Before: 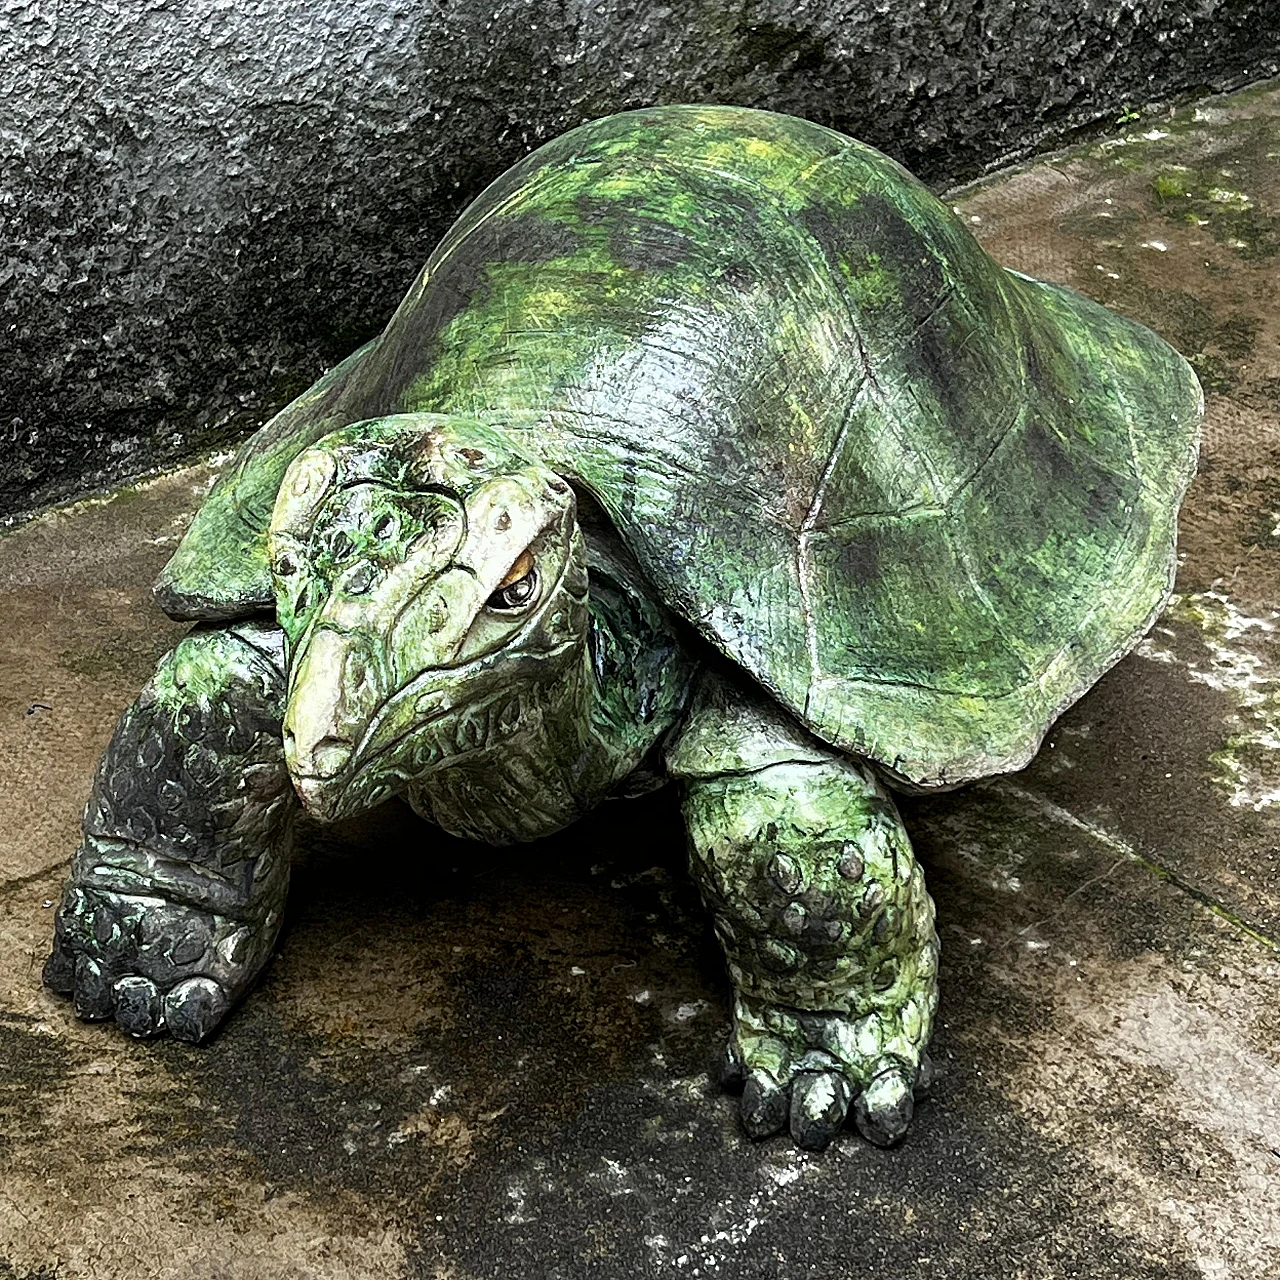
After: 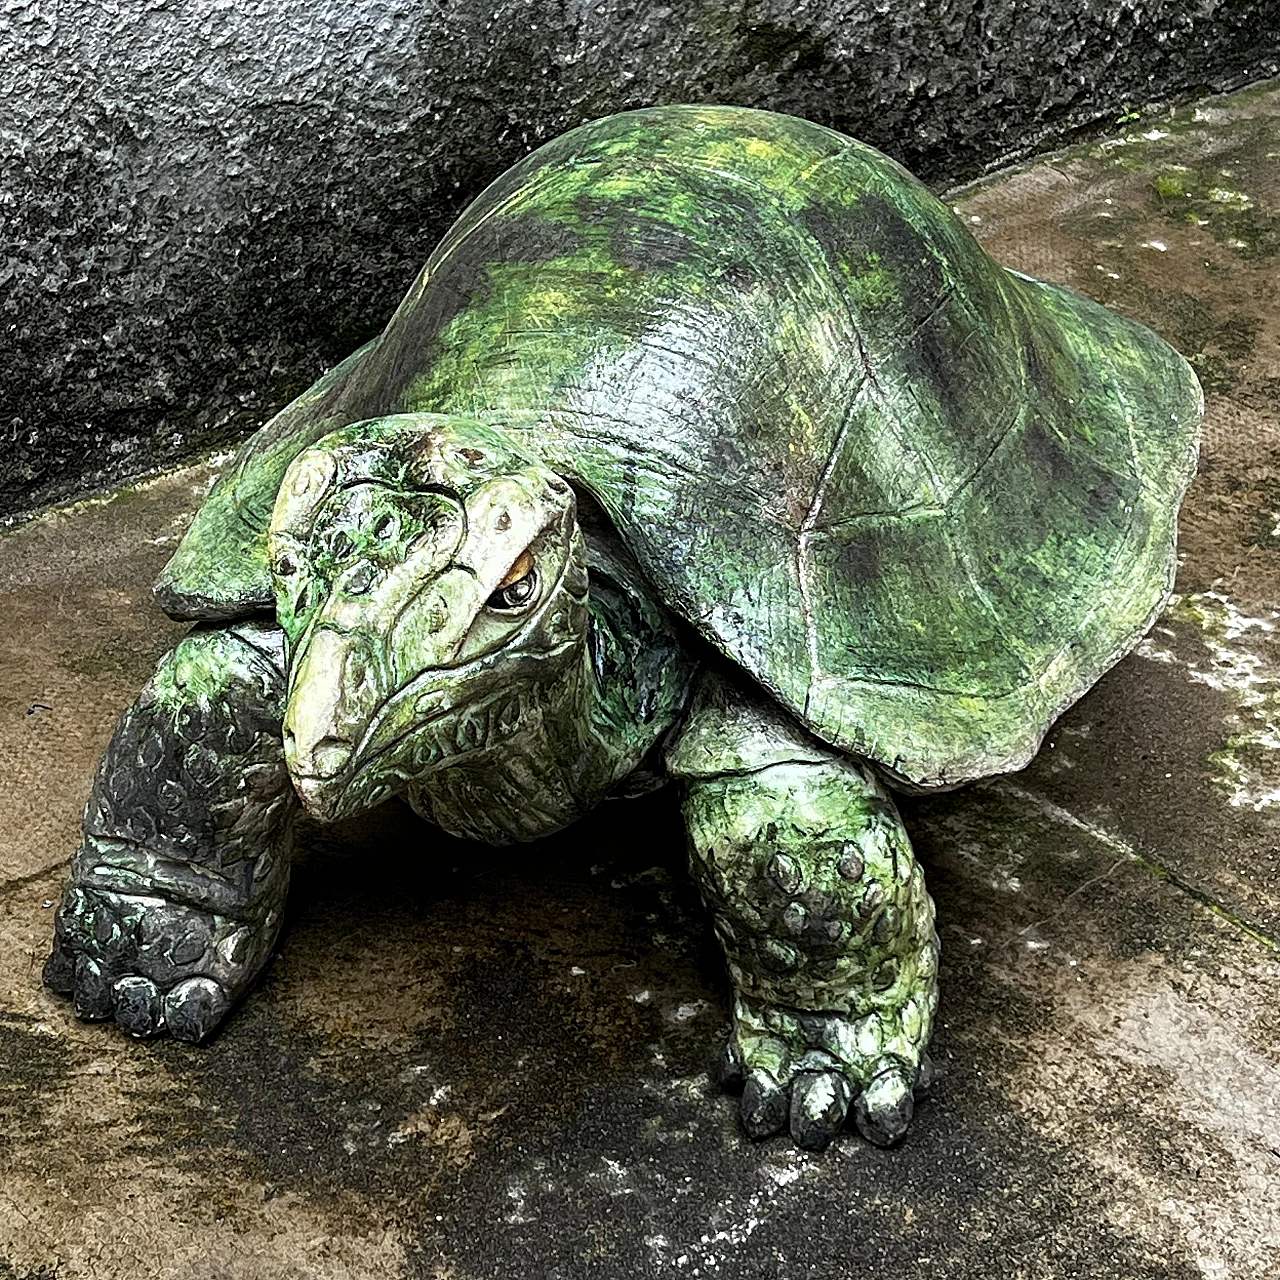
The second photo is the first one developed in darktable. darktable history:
contrast equalizer: y [[0.509, 0.514, 0.523, 0.542, 0.578, 0.603], [0.5 ×6], [0.509, 0.514, 0.523, 0.542, 0.578, 0.603], [0.001, 0.002, 0.003, 0.005, 0.01, 0.013], [0.001, 0.002, 0.003, 0.005, 0.01, 0.013]], mix 0.316
